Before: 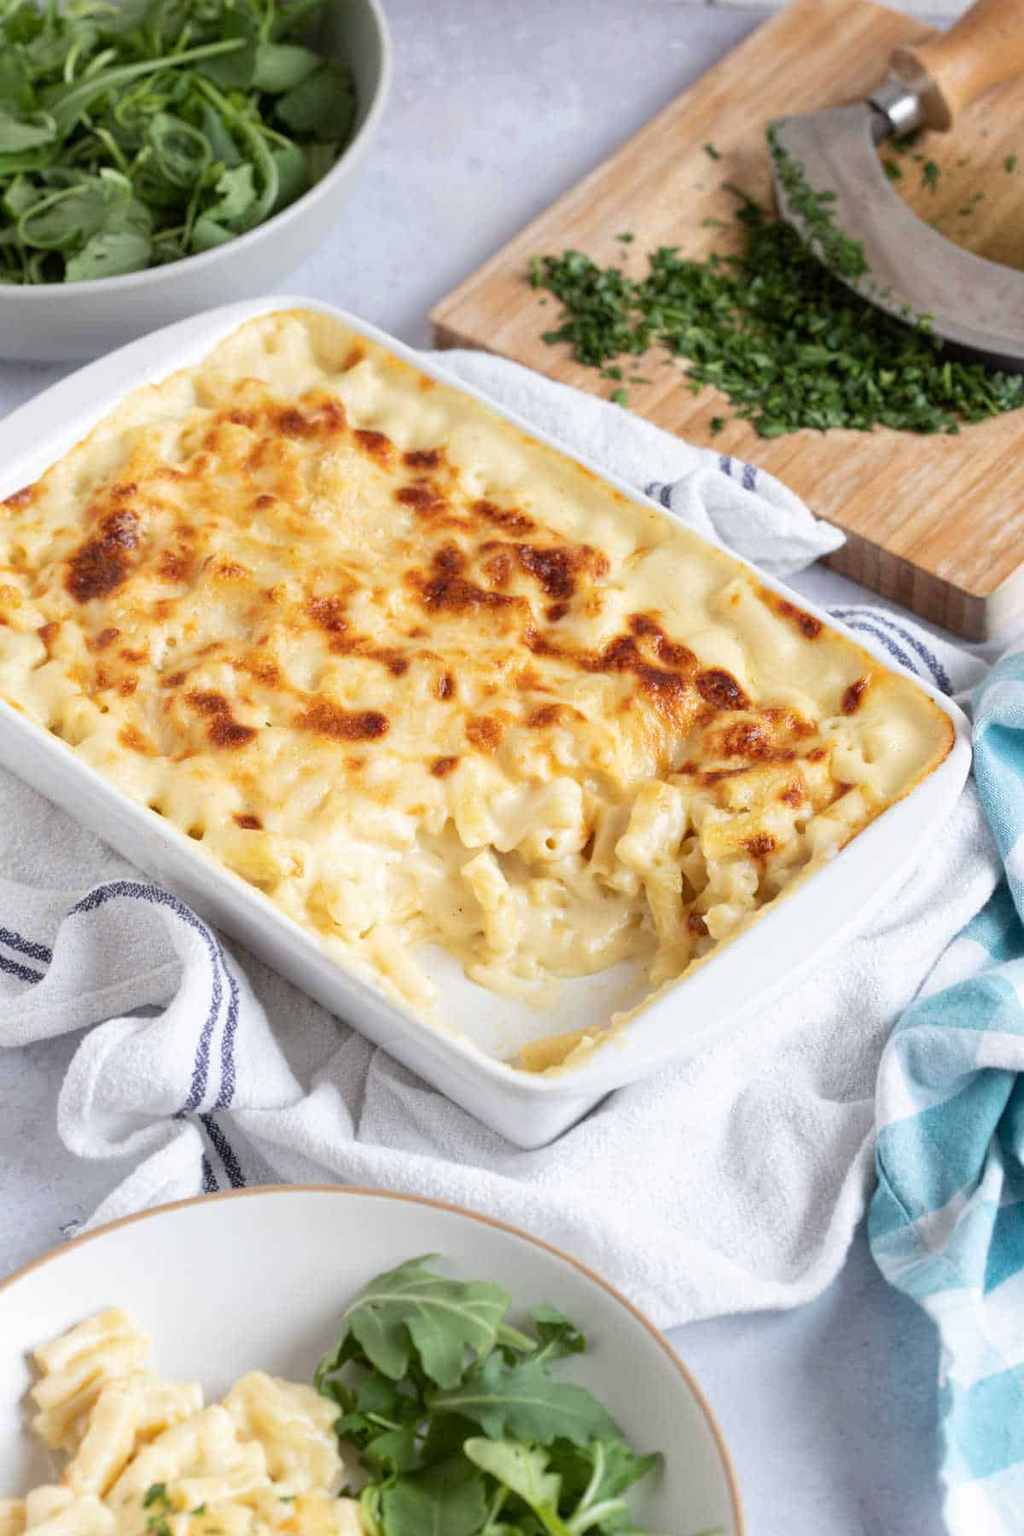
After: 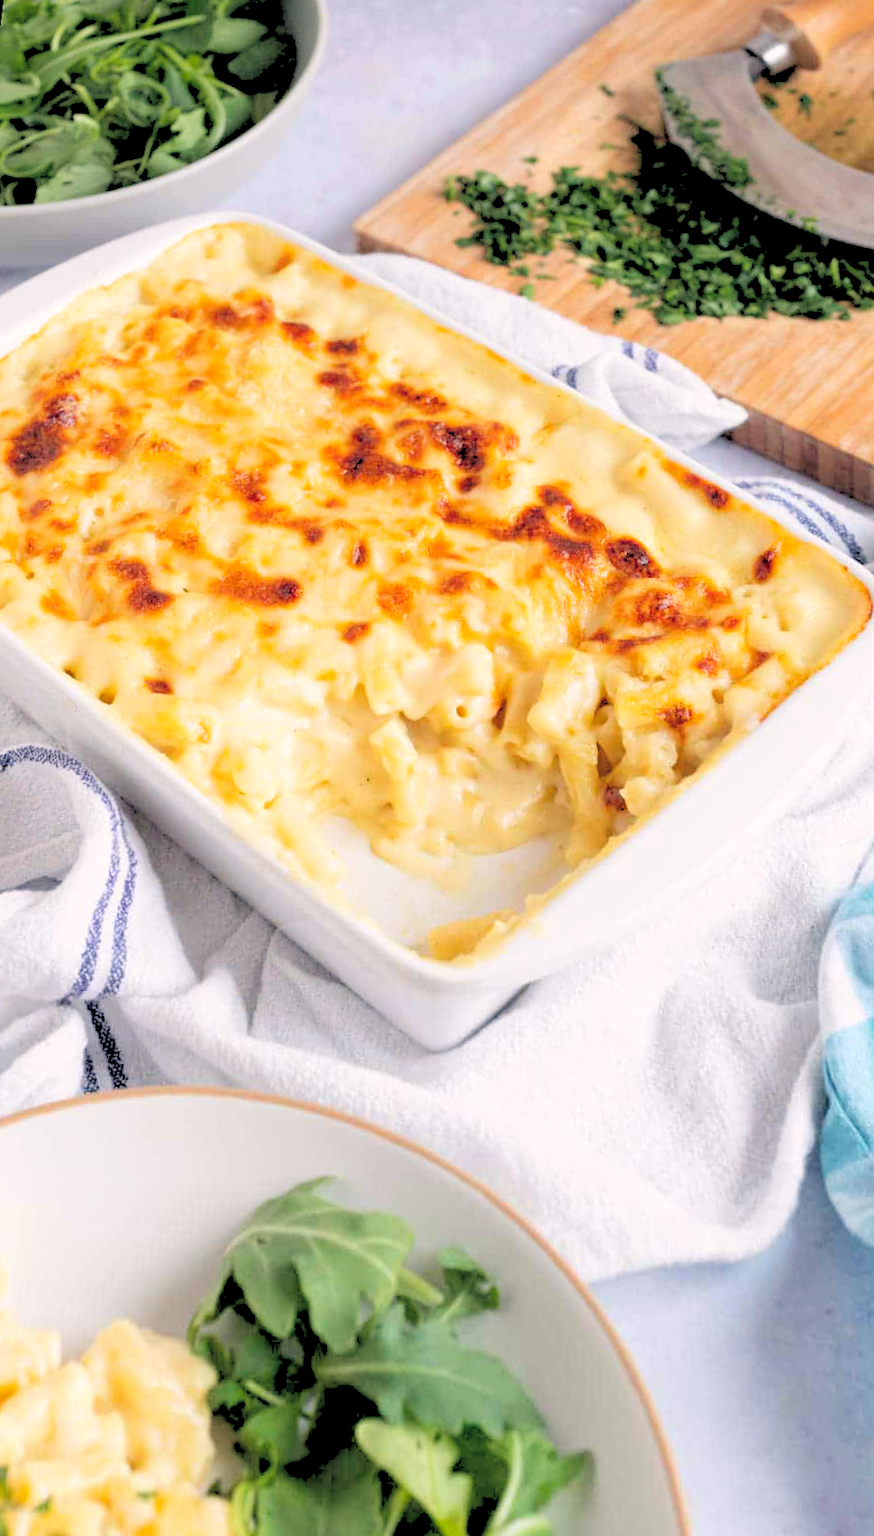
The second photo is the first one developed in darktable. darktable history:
color balance rgb: shadows lift › hue 87.51°, highlights gain › chroma 1.35%, highlights gain › hue 55.1°, global offset › chroma 0.13%, global offset › hue 253.66°, perceptual saturation grading › global saturation 16.38%
rgb levels: levels [[0.027, 0.429, 0.996], [0, 0.5, 1], [0, 0.5, 1]]
rotate and perspective: rotation 0.72°, lens shift (vertical) -0.352, lens shift (horizontal) -0.051, crop left 0.152, crop right 0.859, crop top 0.019, crop bottom 0.964
